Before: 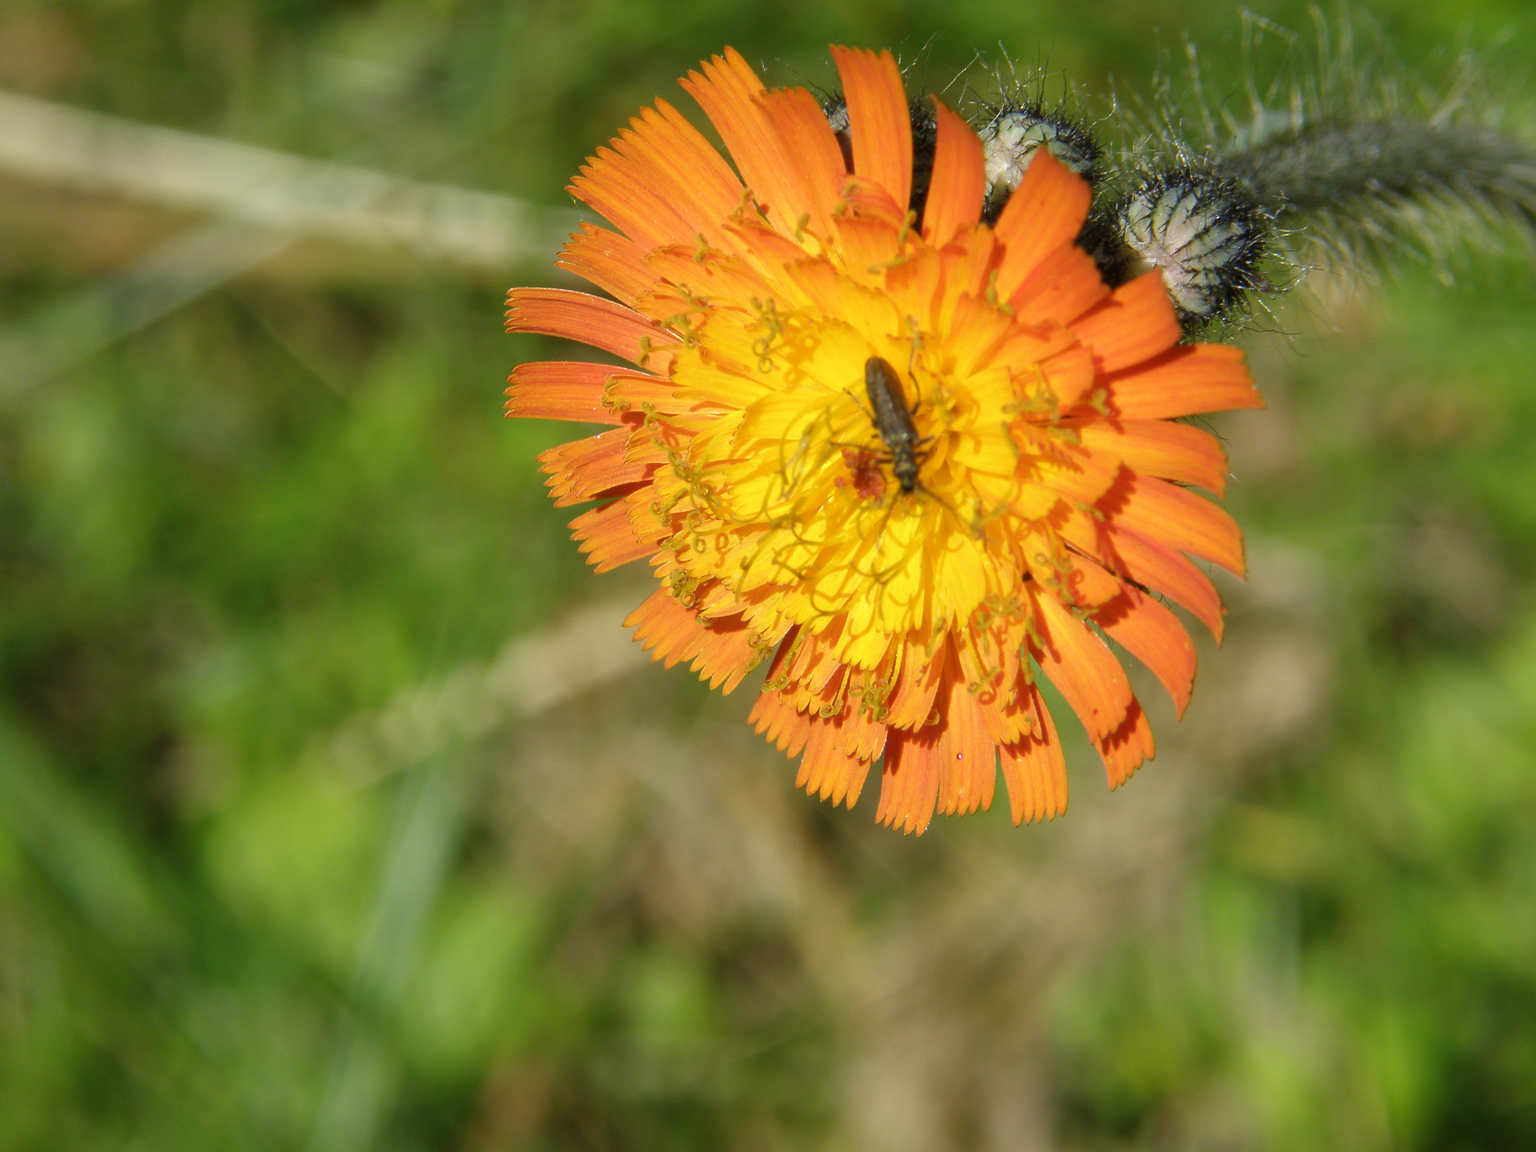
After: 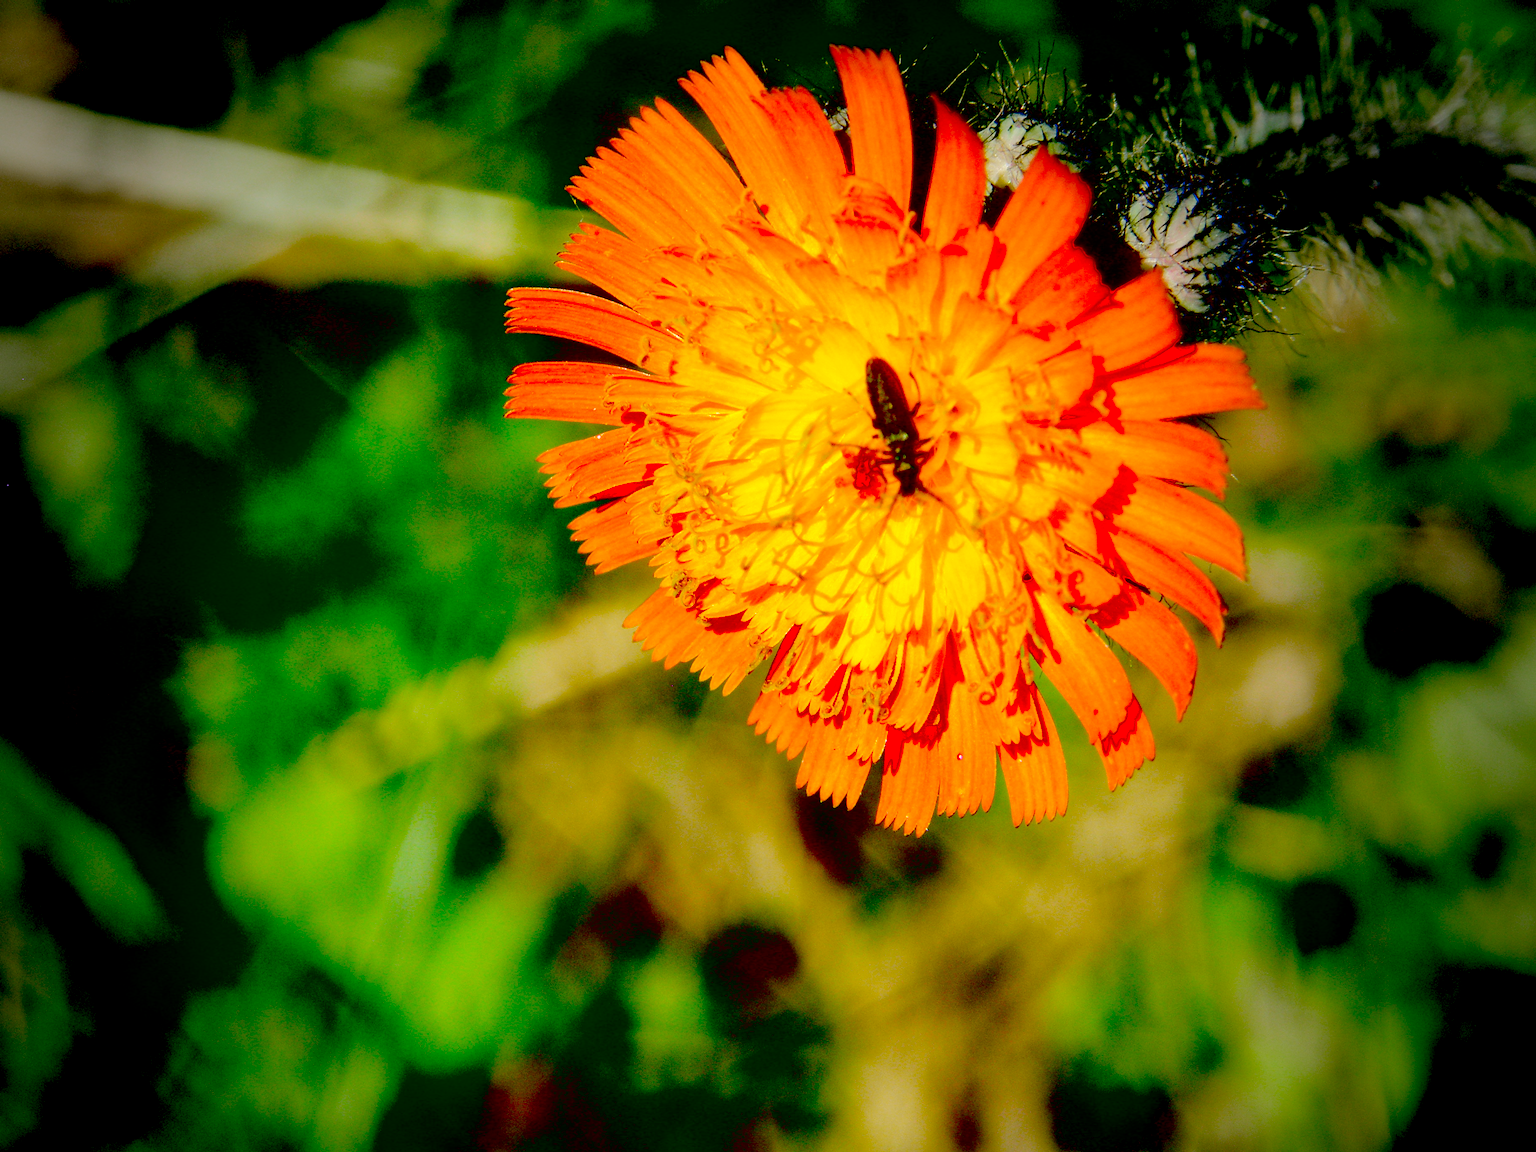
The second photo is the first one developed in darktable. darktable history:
exposure: black level correction 0.1, exposure -0.092 EV, compensate highlight preservation false
contrast brightness saturation: contrast 0.07, brightness 0.18, saturation 0.4
tone curve: curves: ch0 [(0.003, 0) (0.066, 0.031) (0.163, 0.112) (0.264, 0.238) (0.395, 0.421) (0.517, 0.56) (0.684, 0.734) (0.791, 0.814) (1, 1)]; ch1 [(0, 0) (0.164, 0.115) (0.337, 0.332) (0.39, 0.398) (0.464, 0.461) (0.501, 0.5) (0.507, 0.5) (0.534, 0.532) (0.577, 0.59) (0.652, 0.681) (0.733, 0.749) (0.811, 0.796) (1, 1)]; ch2 [(0, 0) (0.337, 0.382) (0.464, 0.476) (0.501, 0.502) (0.527, 0.54) (0.551, 0.565) (0.6, 0.59) (0.687, 0.675) (1, 1)], color space Lab, independent channels, preserve colors none
vignetting: fall-off start 64.63%, center (-0.034, 0.148), width/height ratio 0.881
